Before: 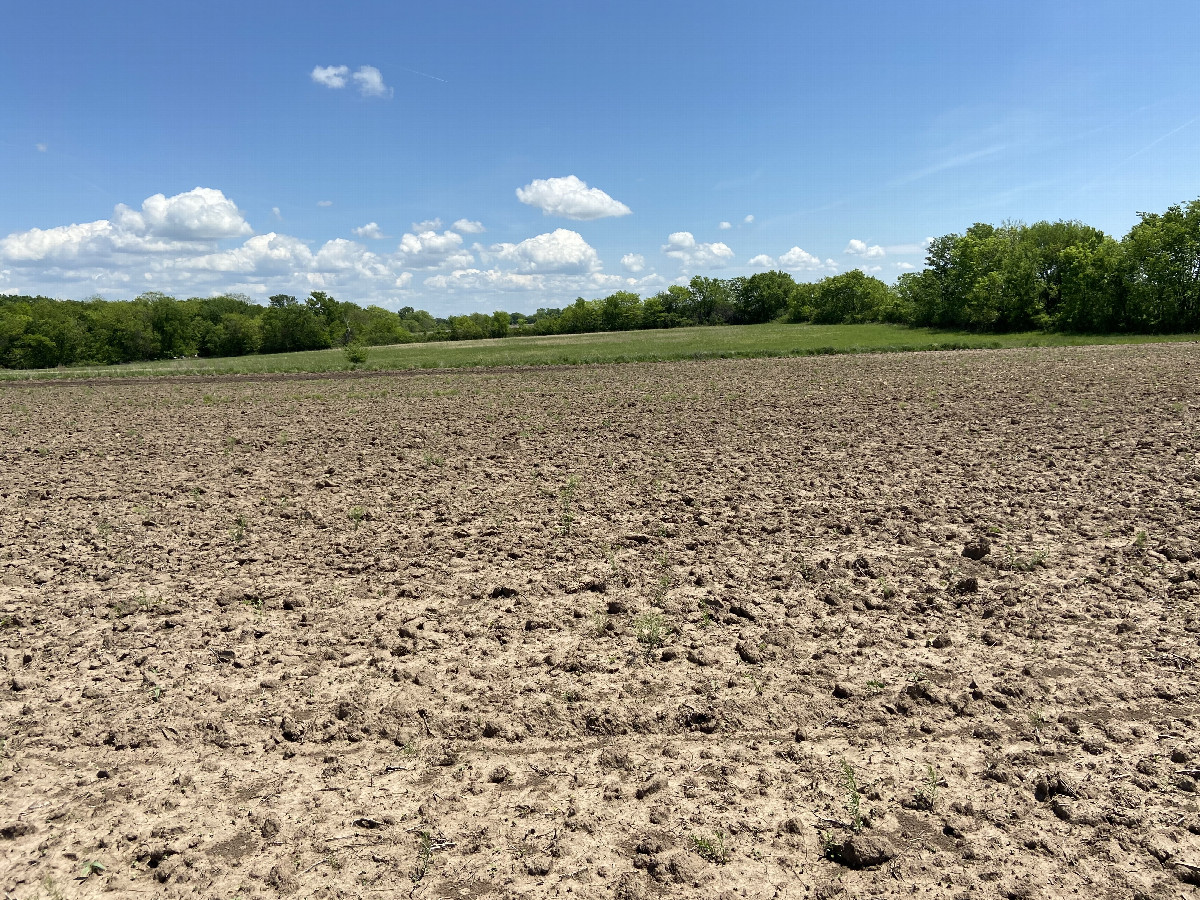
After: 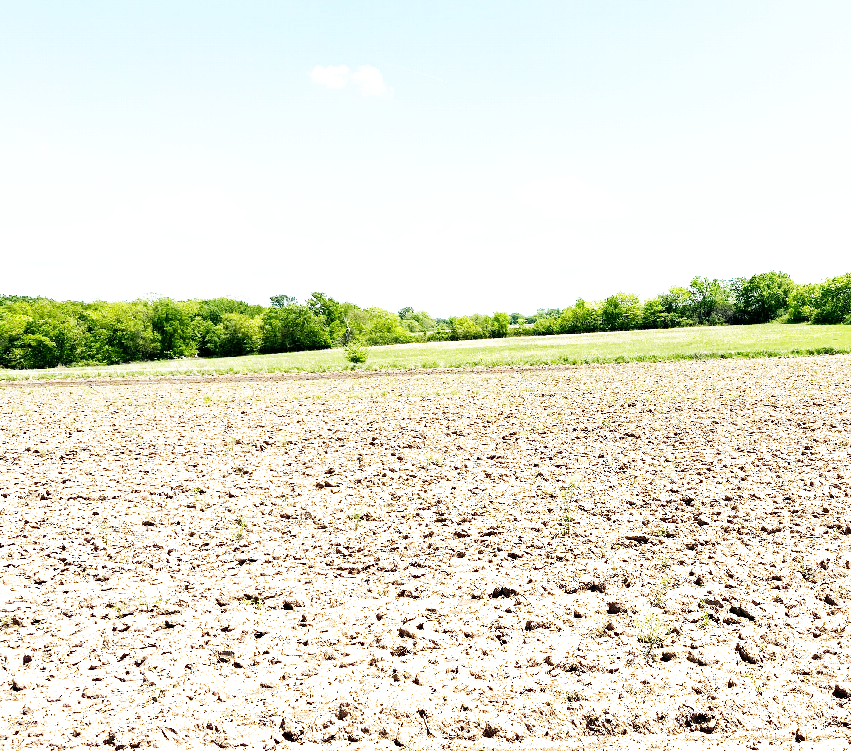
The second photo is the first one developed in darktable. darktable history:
exposure: black level correction 0.001, exposure 1.322 EV, compensate highlight preservation false
base curve: curves: ch0 [(0, 0) (0.007, 0.004) (0.027, 0.03) (0.046, 0.07) (0.207, 0.54) (0.442, 0.872) (0.673, 0.972) (1, 1)], preserve colors none
crop: right 29.028%, bottom 16.455%
